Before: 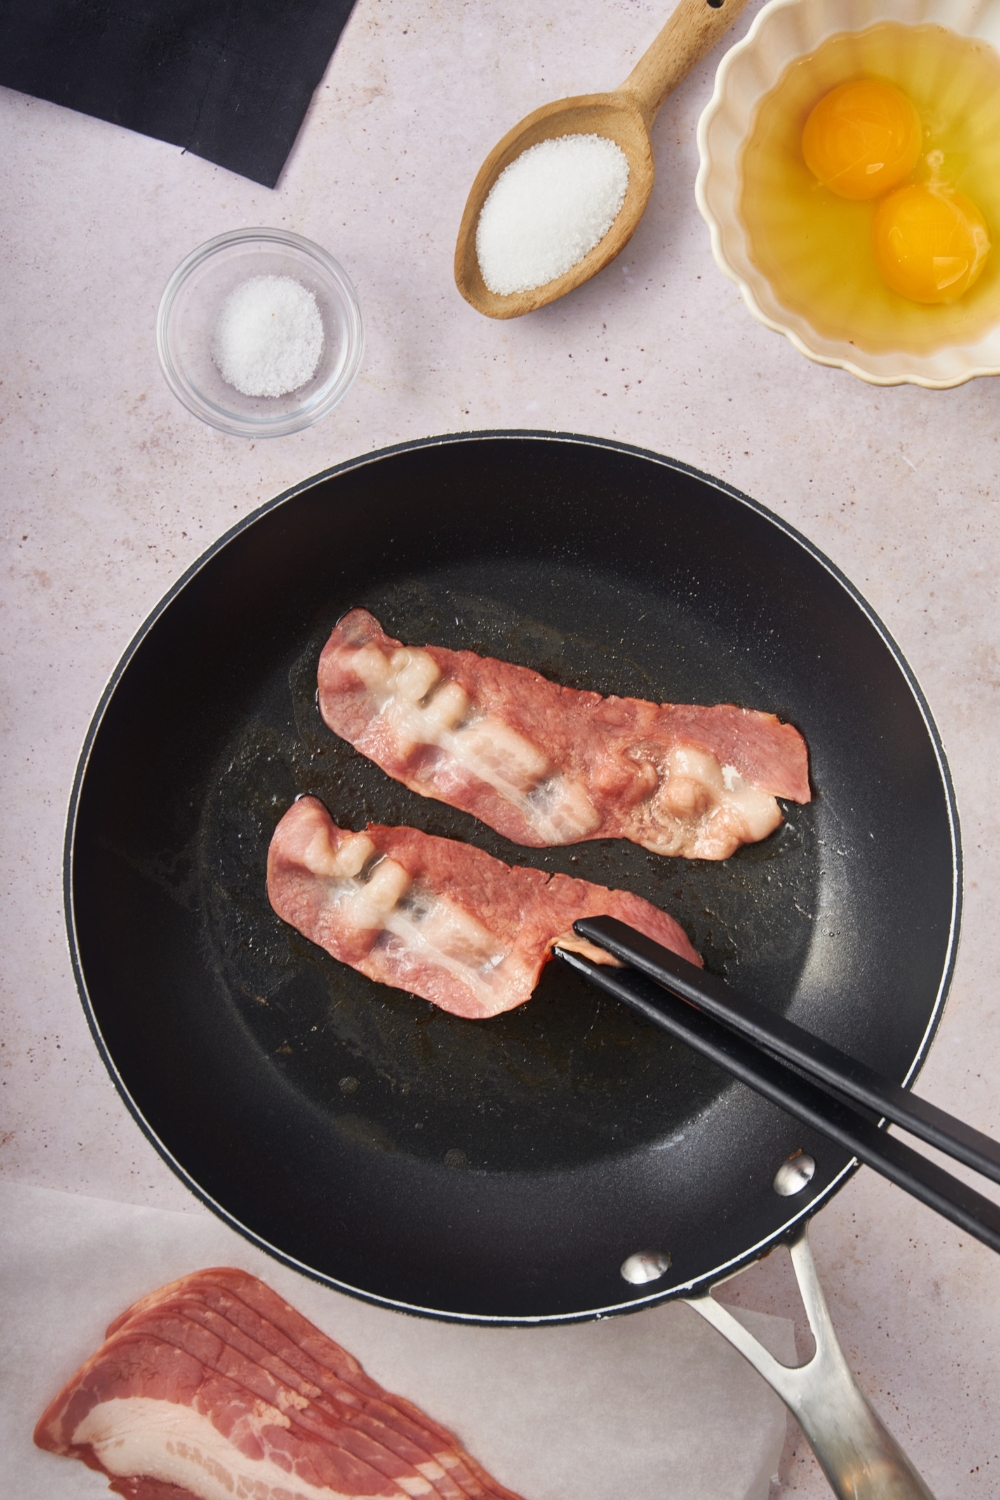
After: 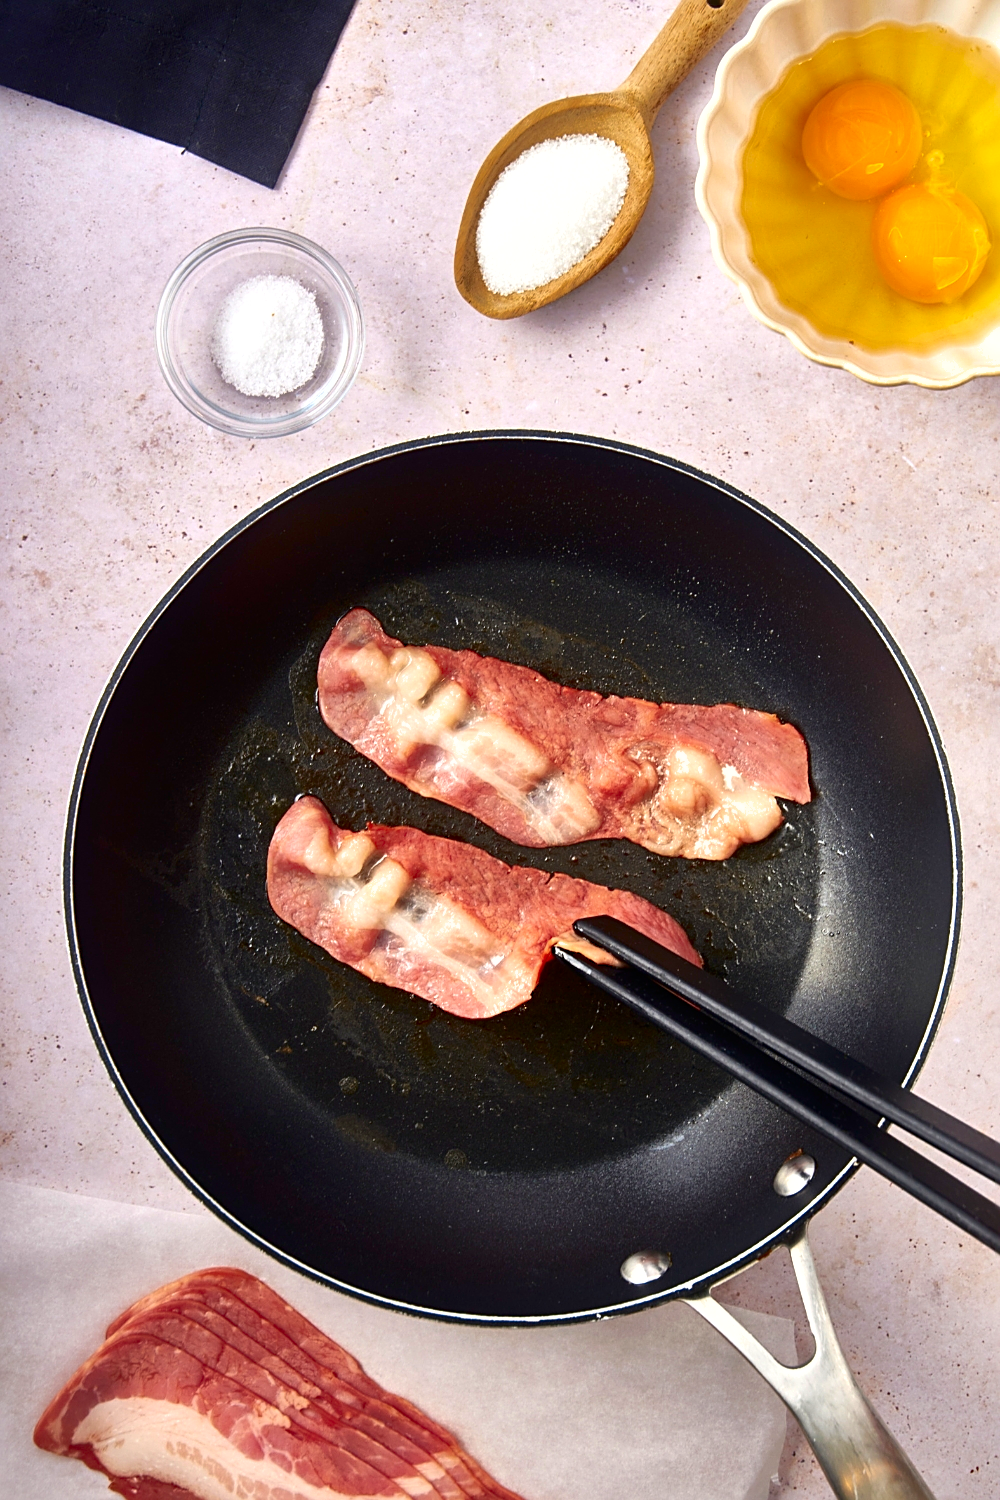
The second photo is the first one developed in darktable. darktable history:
sharpen: on, module defaults
shadows and highlights: on, module defaults
contrast brightness saturation: contrast 0.212, brightness -0.108, saturation 0.214
tone equalizer: -8 EV -0.387 EV, -7 EV -0.422 EV, -6 EV -0.338 EV, -5 EV -0.188 EV, -3 EV 0.192 EV, -2 EV 0.319 EV, -1 EV 0.395 EV, +0 EV 0.42 EV
